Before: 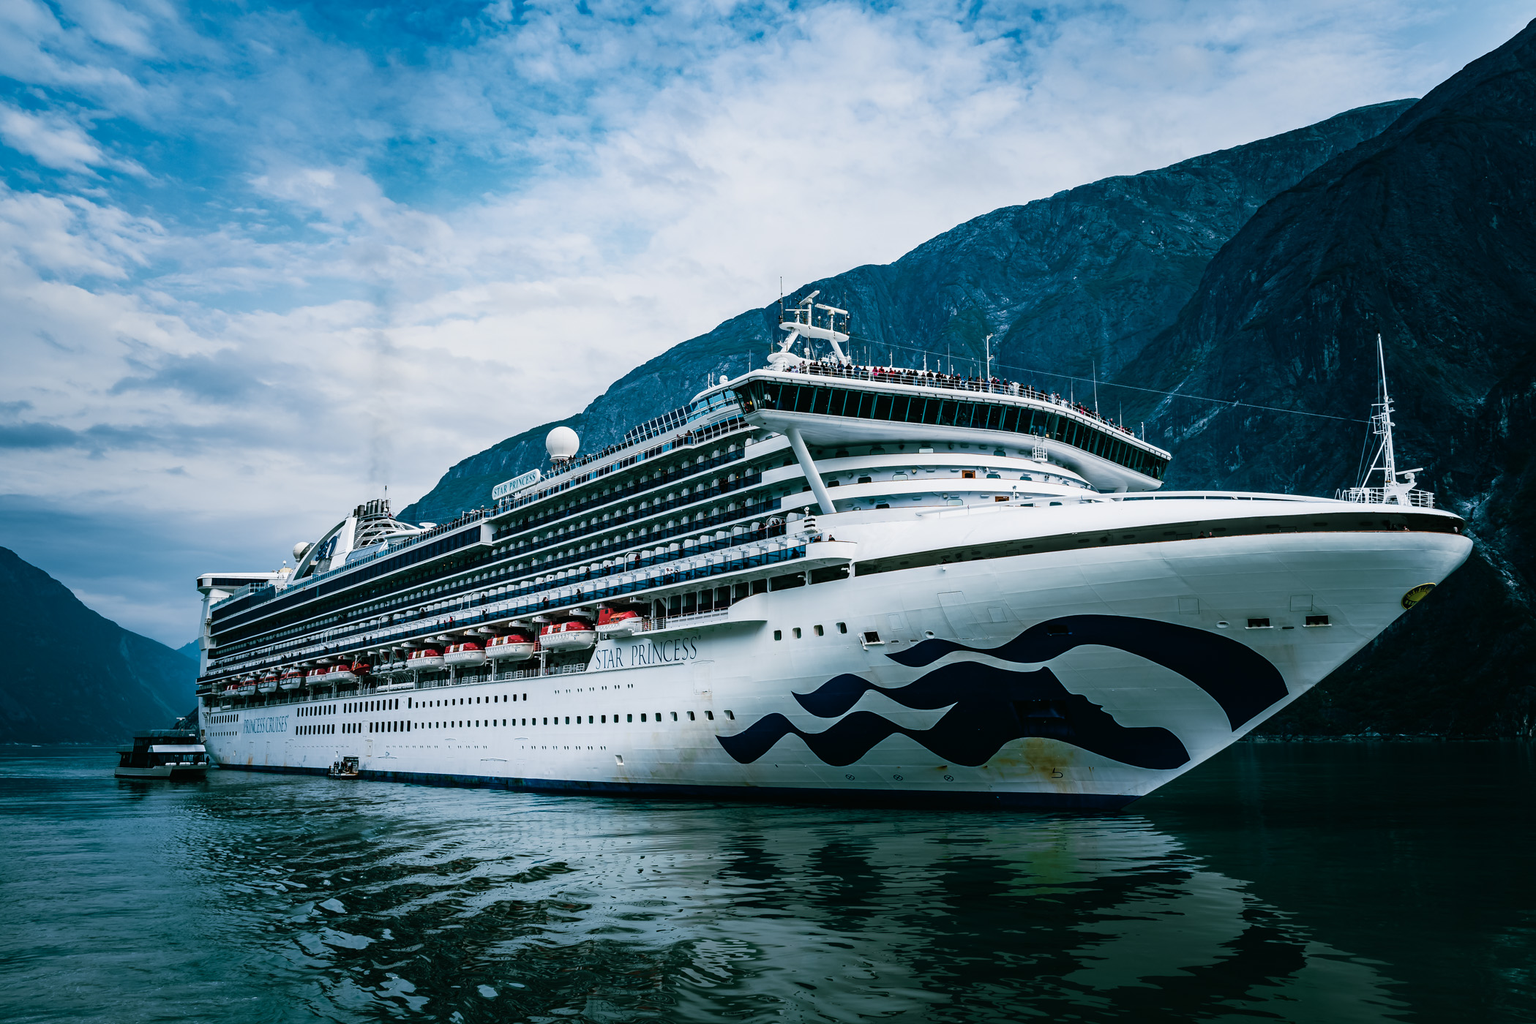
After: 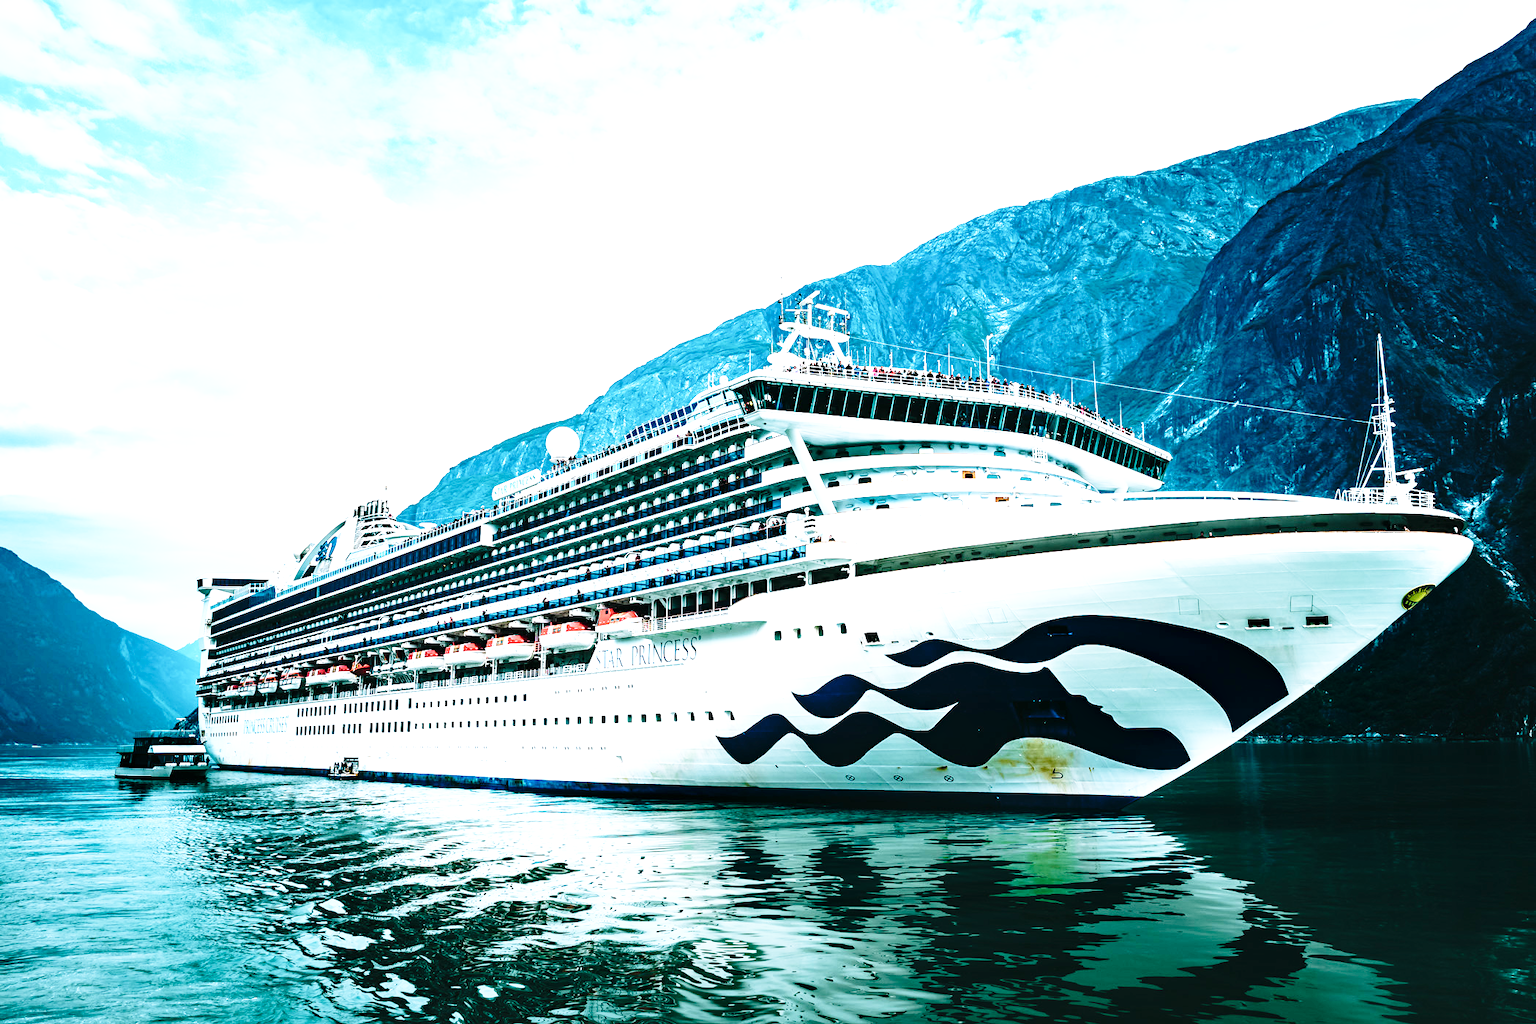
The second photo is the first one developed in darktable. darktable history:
tone equalizer: -8 EV -0.417 EV, -7 EV -0.389 EV, -6 EV -0.333 EV, -5 EV -0.222 EV, -3 EV 0.222 EV, -2 EV 0.333 EV, -1 EV 0.389 EV, +0 EV 0.417 EV, edges refinement/feathering 500, mask exposure compensation -1.25 EV, preserve details no
exposure: black level correction 0, exposure 1.2 EV, compensate highlight preservation false
base curve: curves: ch0 [(0, 0) (0.028, 0.03) (0.105, 0.232) (0.387, 0.748) (0.754, 0.968) (1, 1)], fusion 1, exposure shift 0.576, preserve colors none
